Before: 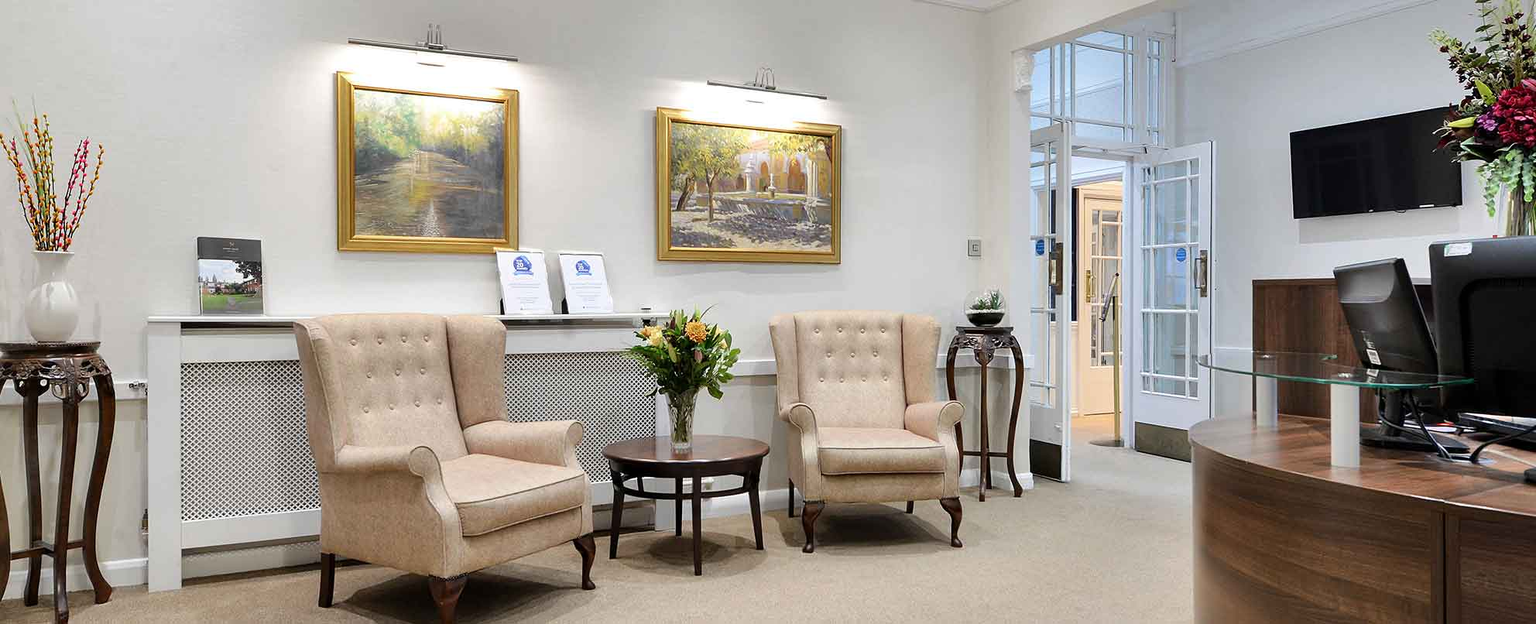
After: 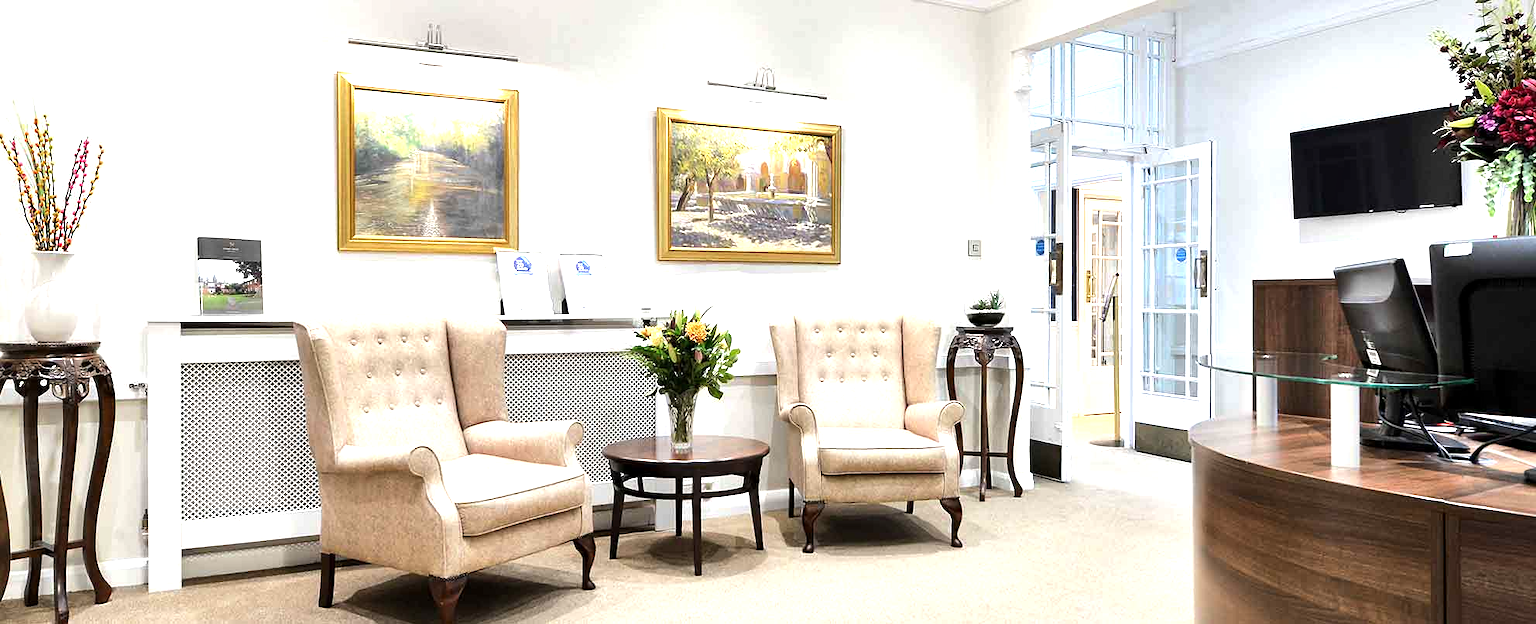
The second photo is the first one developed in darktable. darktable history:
local contrast: mode bilateral grid, contrast 20, coarseness 49, detail 121%, midtone range 0.2
tone equalizer: -8 EV -0.428 EV, -7 EV -0.385 EV, -6 EV -0.322 EV, -5 EV -0.237 EV, -3 EV 0.203 EV, -2 EV 0.333 EV, -1 EV 0.372 EV, +0 EV 0.395 EV, edges refinement/feathering 500, mask exposure compensation -1.57 EV, preserve details no
exposure: black level correction 0, exposure 0.694 EV, compensate exposure bias true, compensate highlight preservation false
